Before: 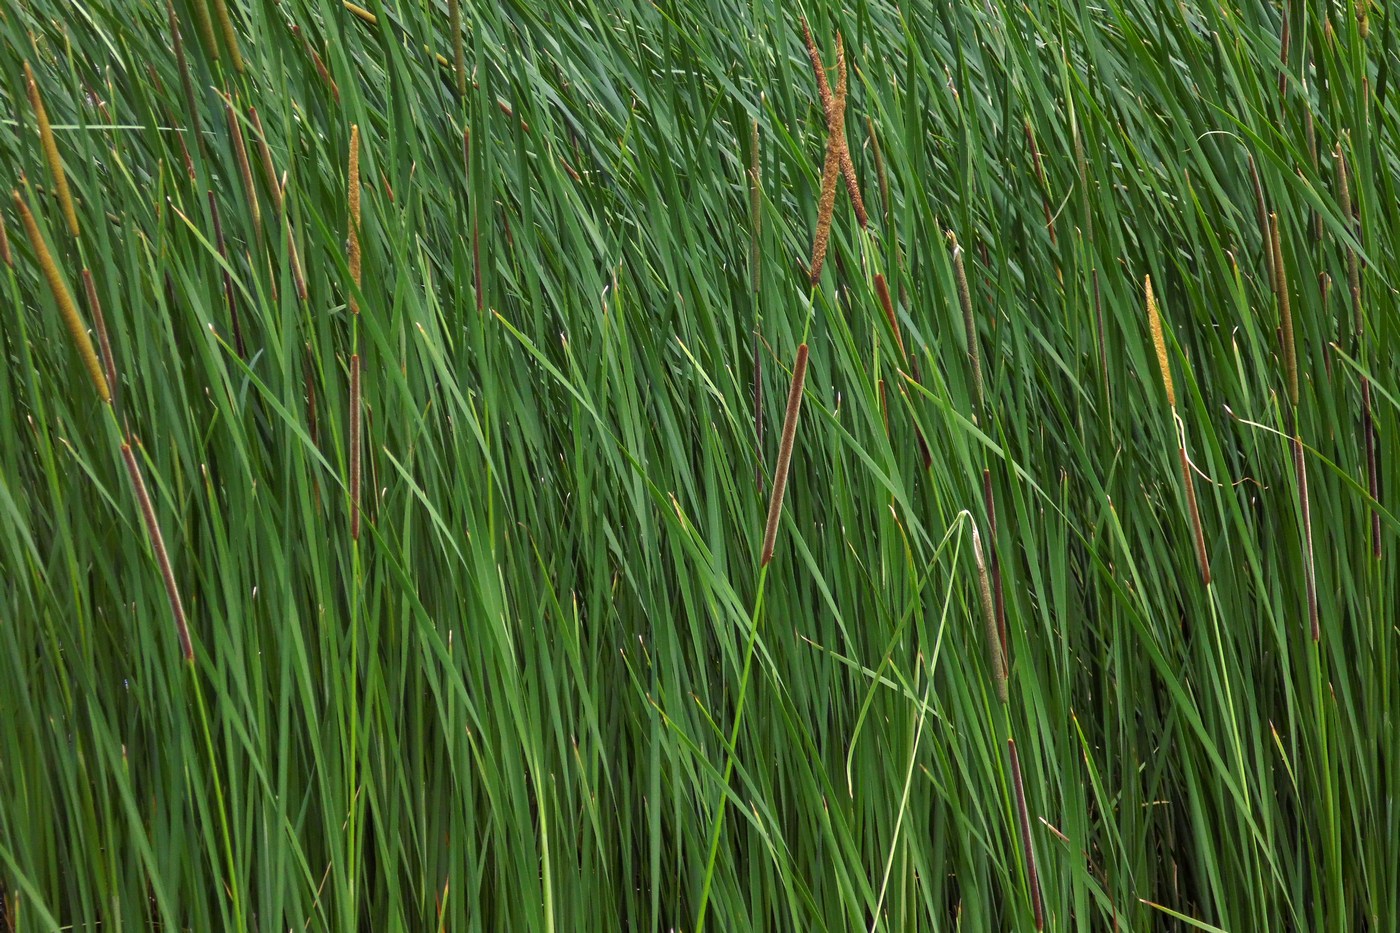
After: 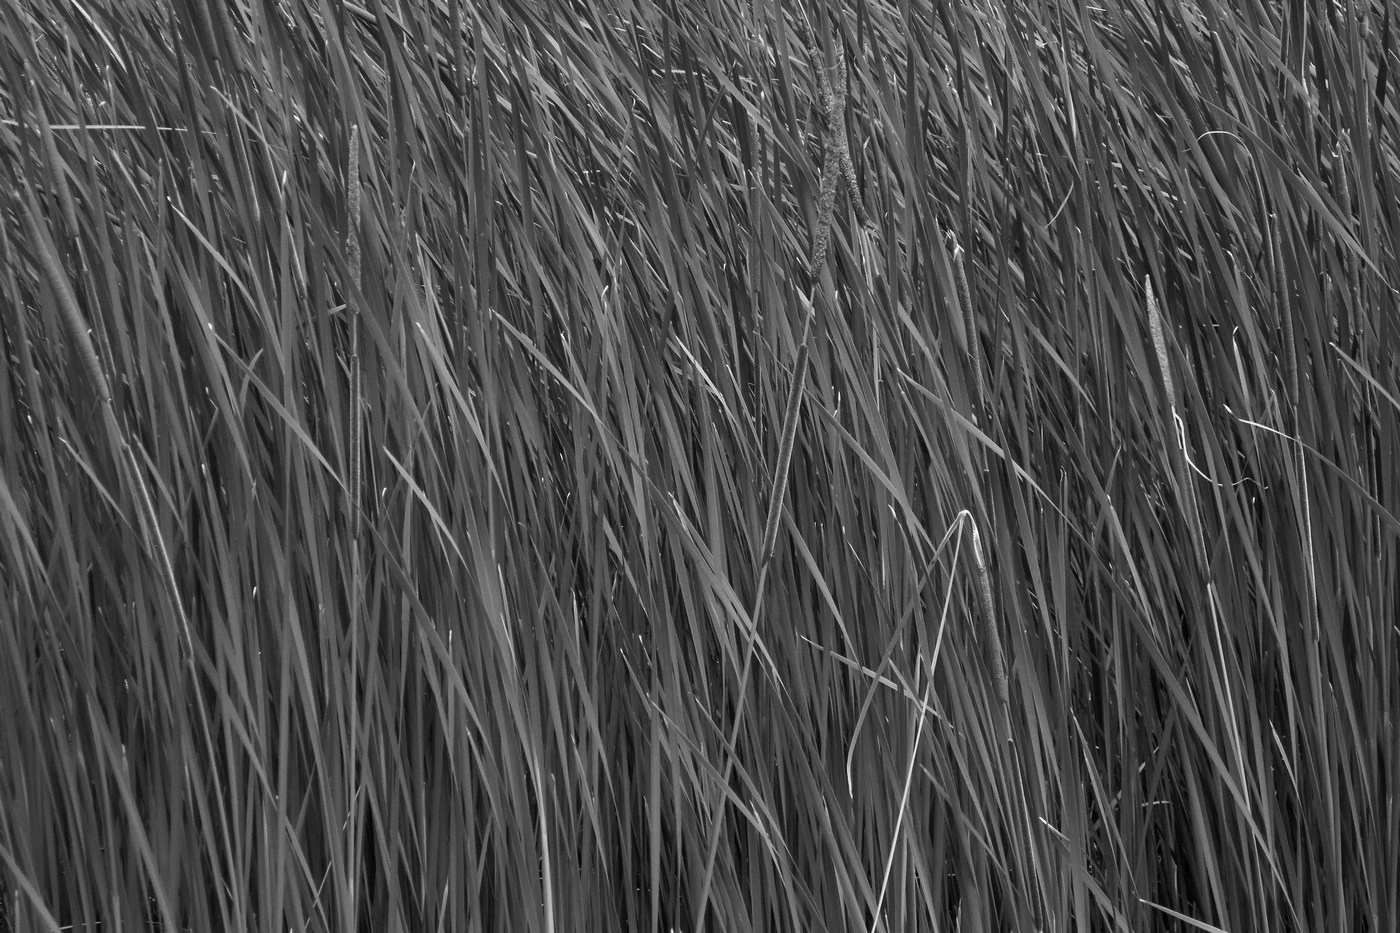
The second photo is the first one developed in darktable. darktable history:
color calibration: output gray [0.23, 0.37, 0.4, 0], illuminant same as pipeline (D50), adaptation none (bypass), x 0.333, y 0.334, temperature 5018.03 K, gamut compression 1.64
